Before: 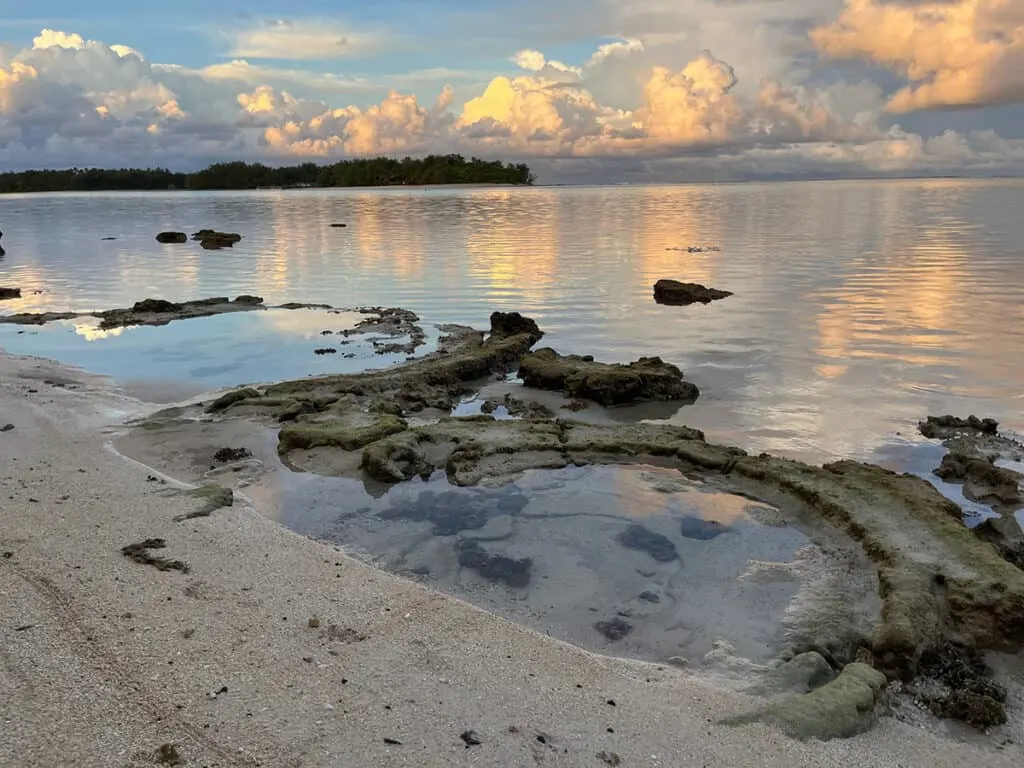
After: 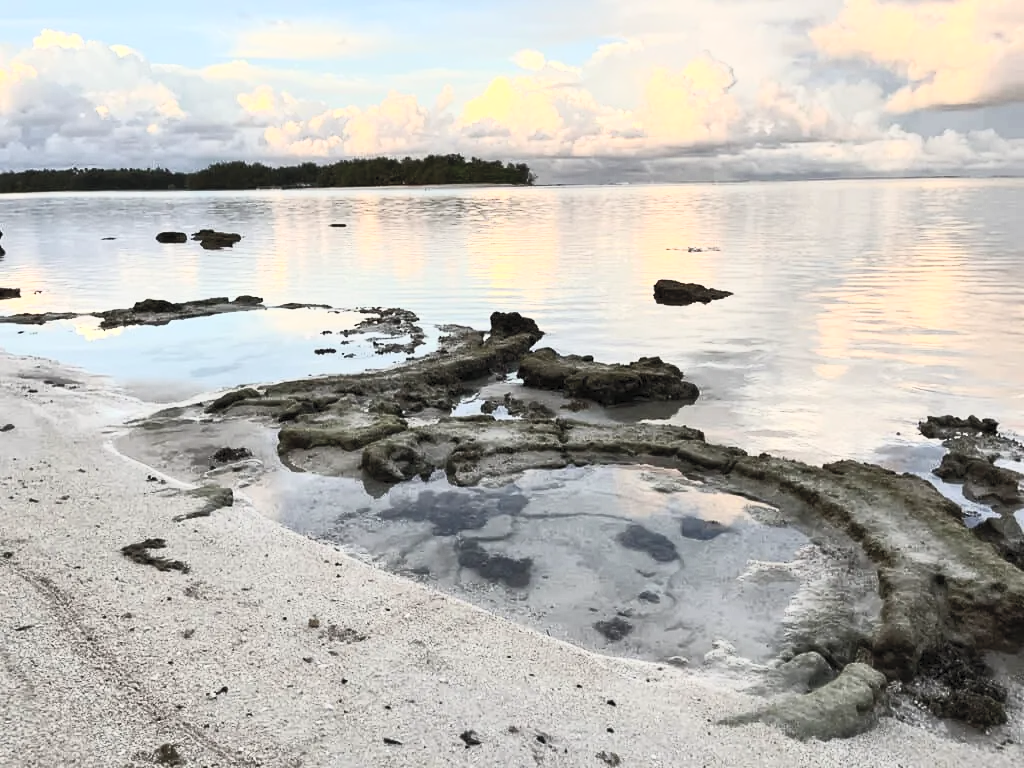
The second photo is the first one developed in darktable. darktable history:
contrast brightness saturation: contrast 0.572, brightness 0.573, saturation -0.345
